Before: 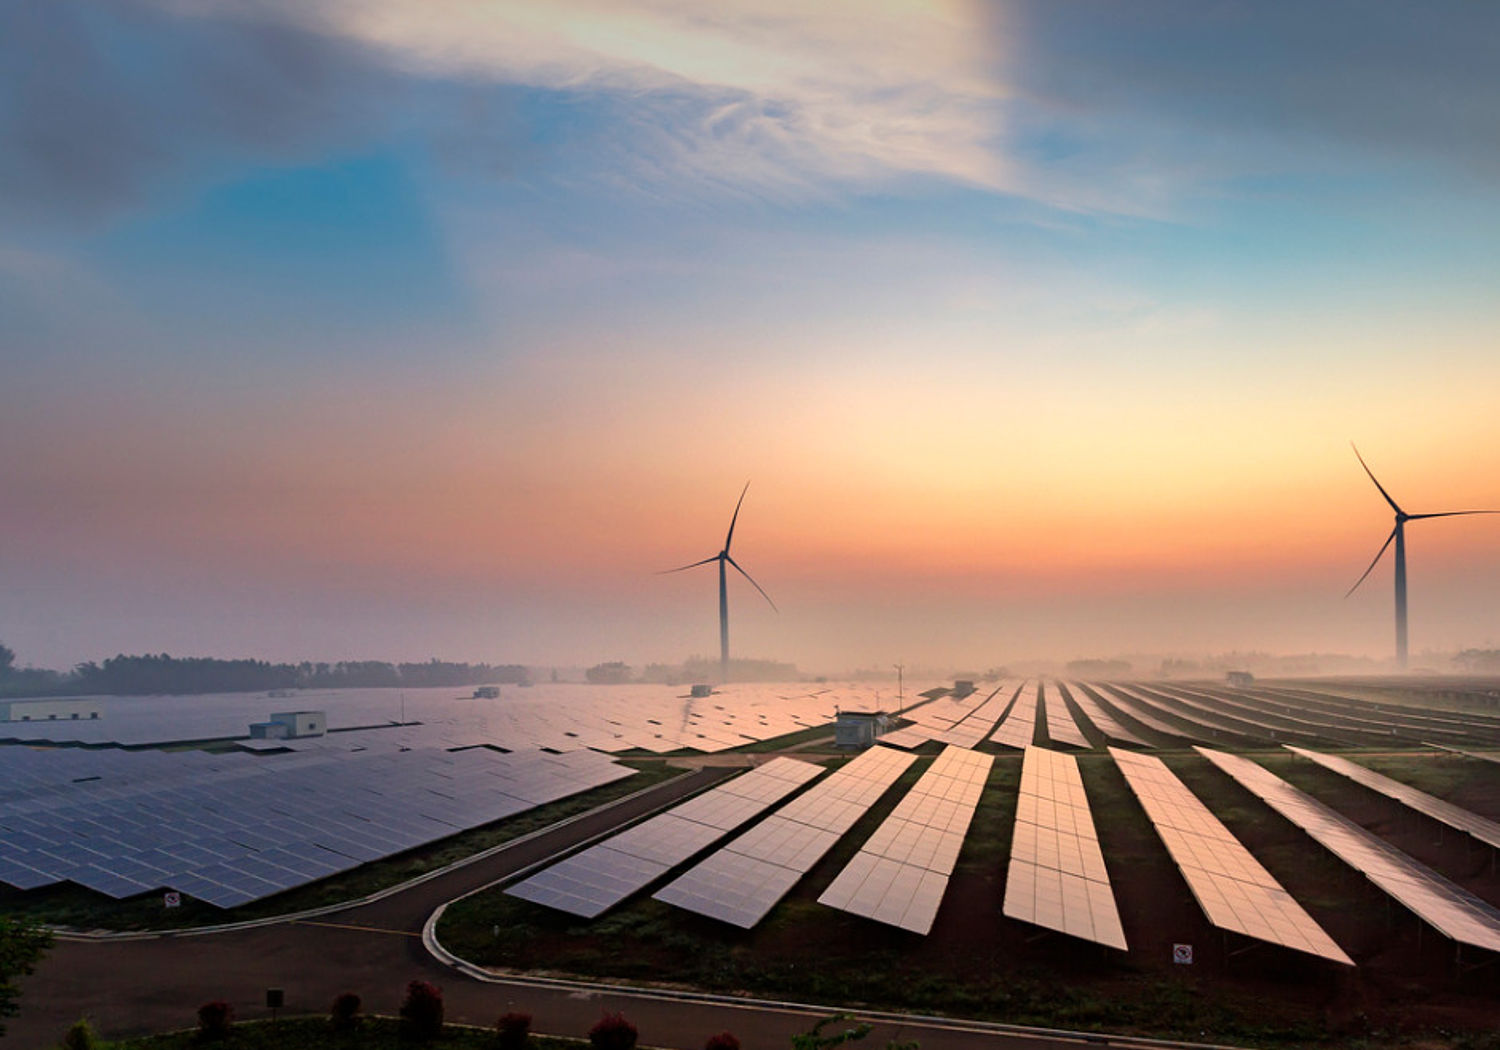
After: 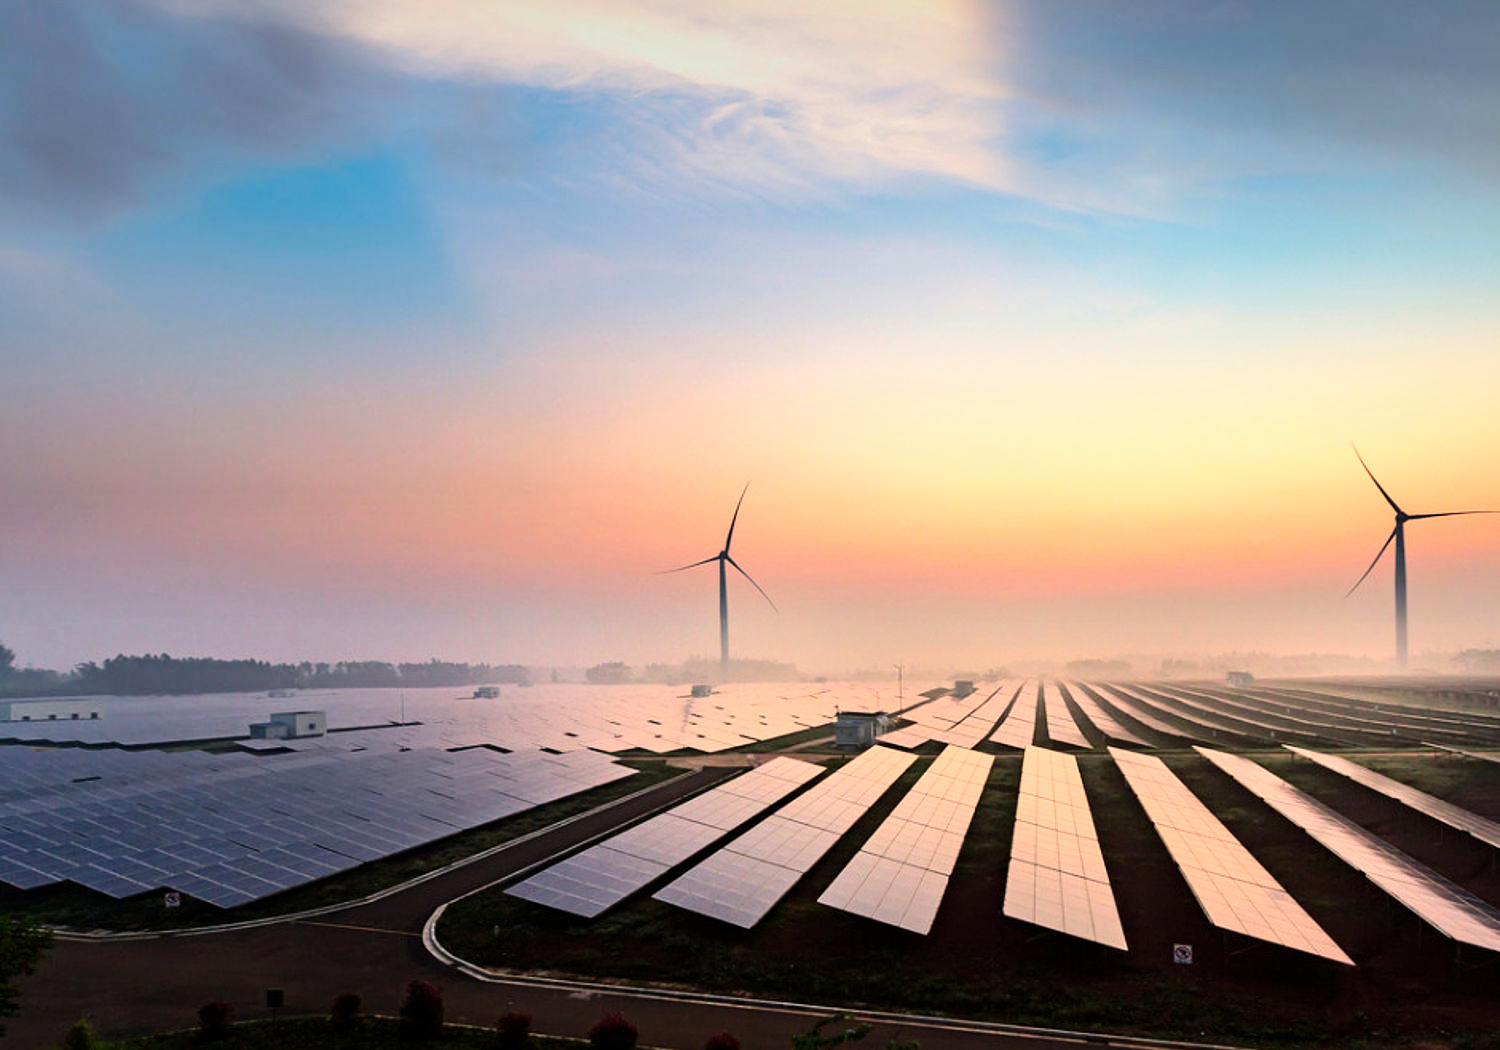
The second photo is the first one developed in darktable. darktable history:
base curve: curves: ch0 [(0, 0) (0.032, 0.025) (0.121, 0.166) (0.206, 0.329) (0.605, 0.79) (1, 1)]
